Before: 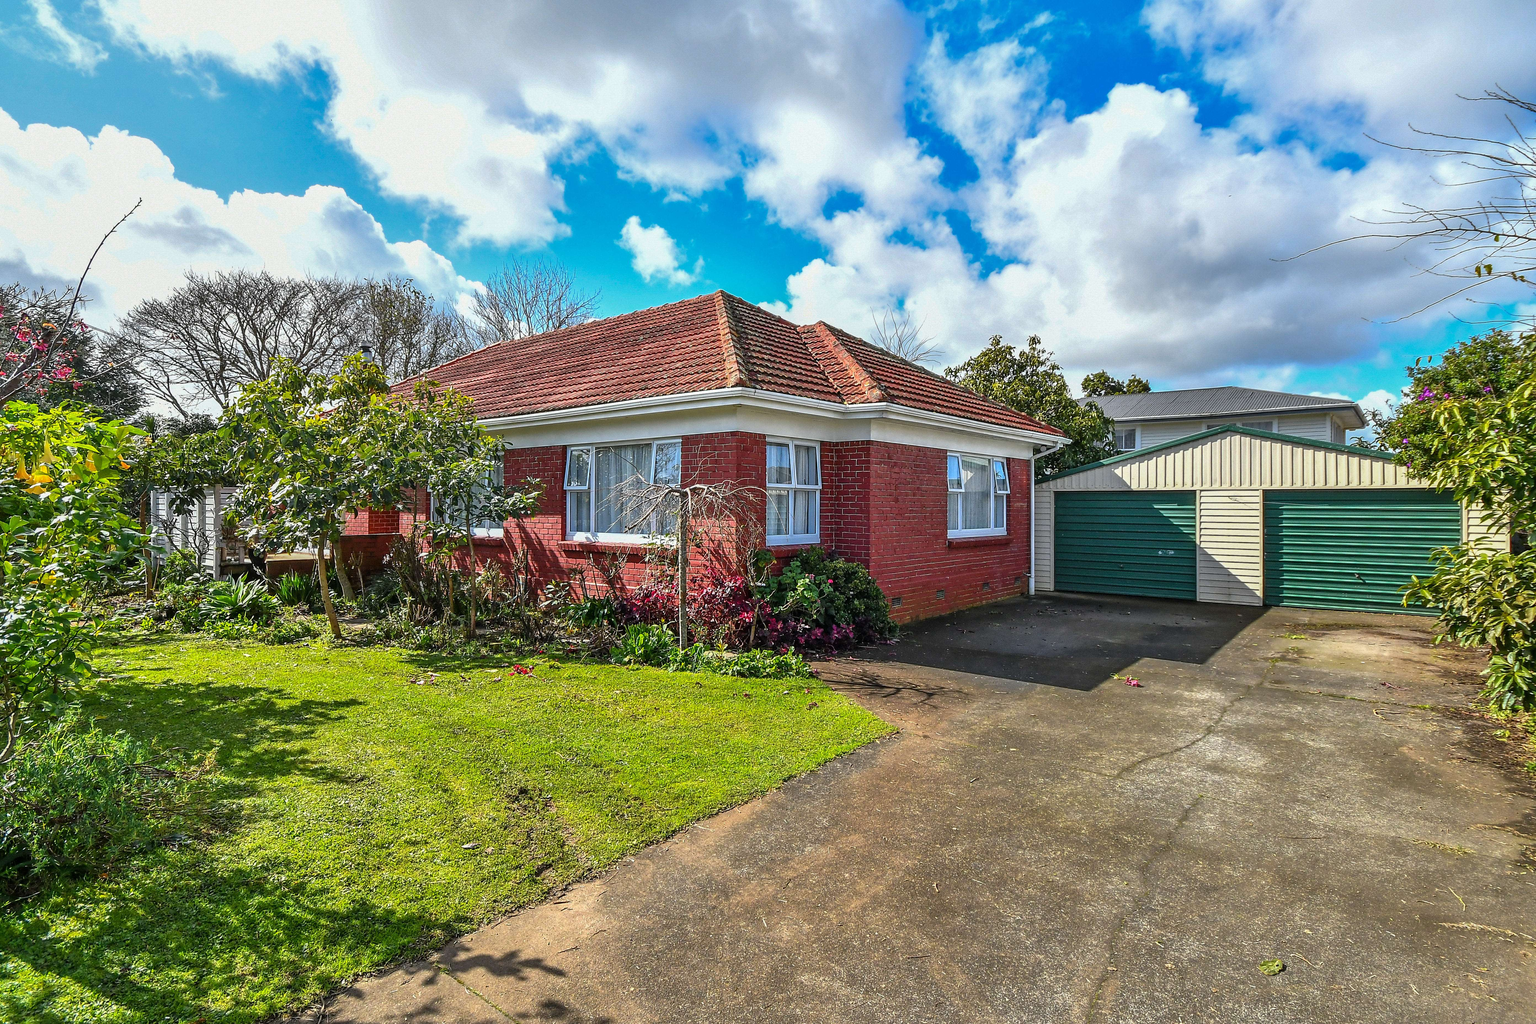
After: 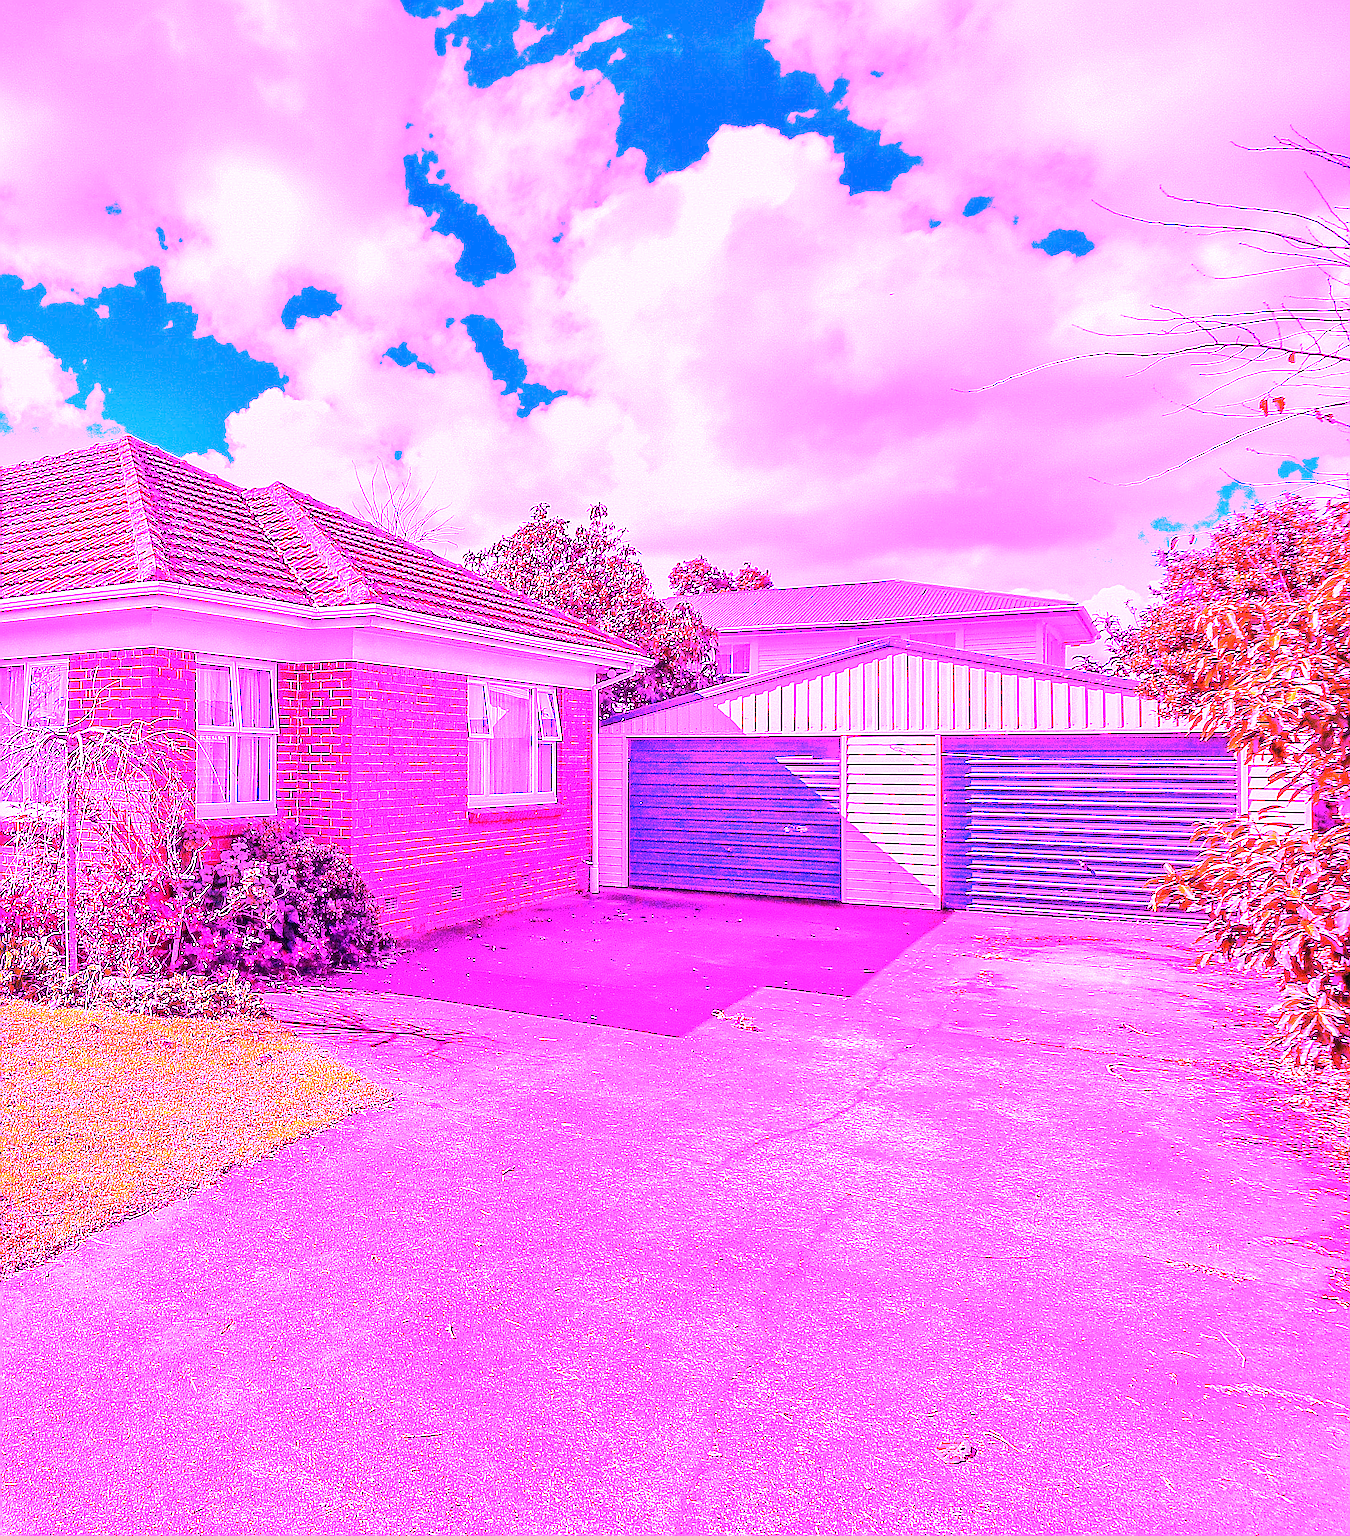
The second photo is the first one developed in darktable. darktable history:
white balance: red 8, blue 8
sharpen: amount 0.2
crop: left 41.402%
